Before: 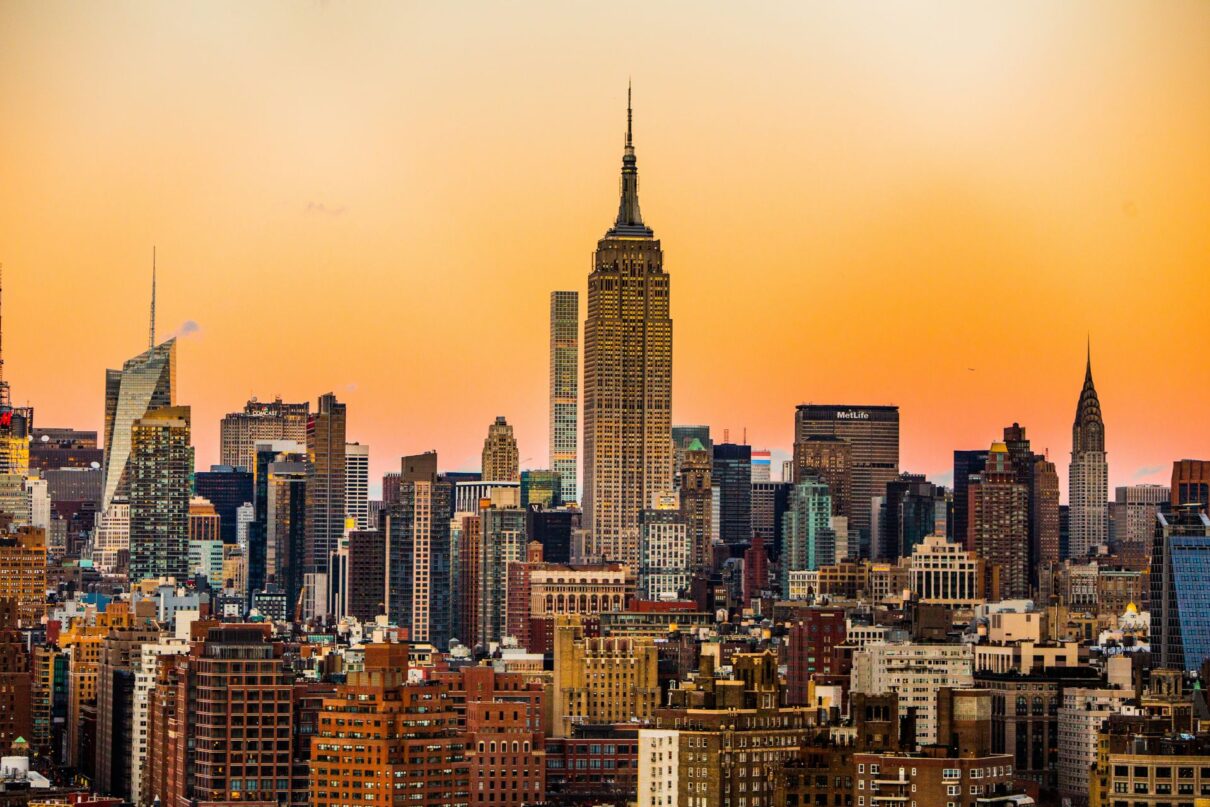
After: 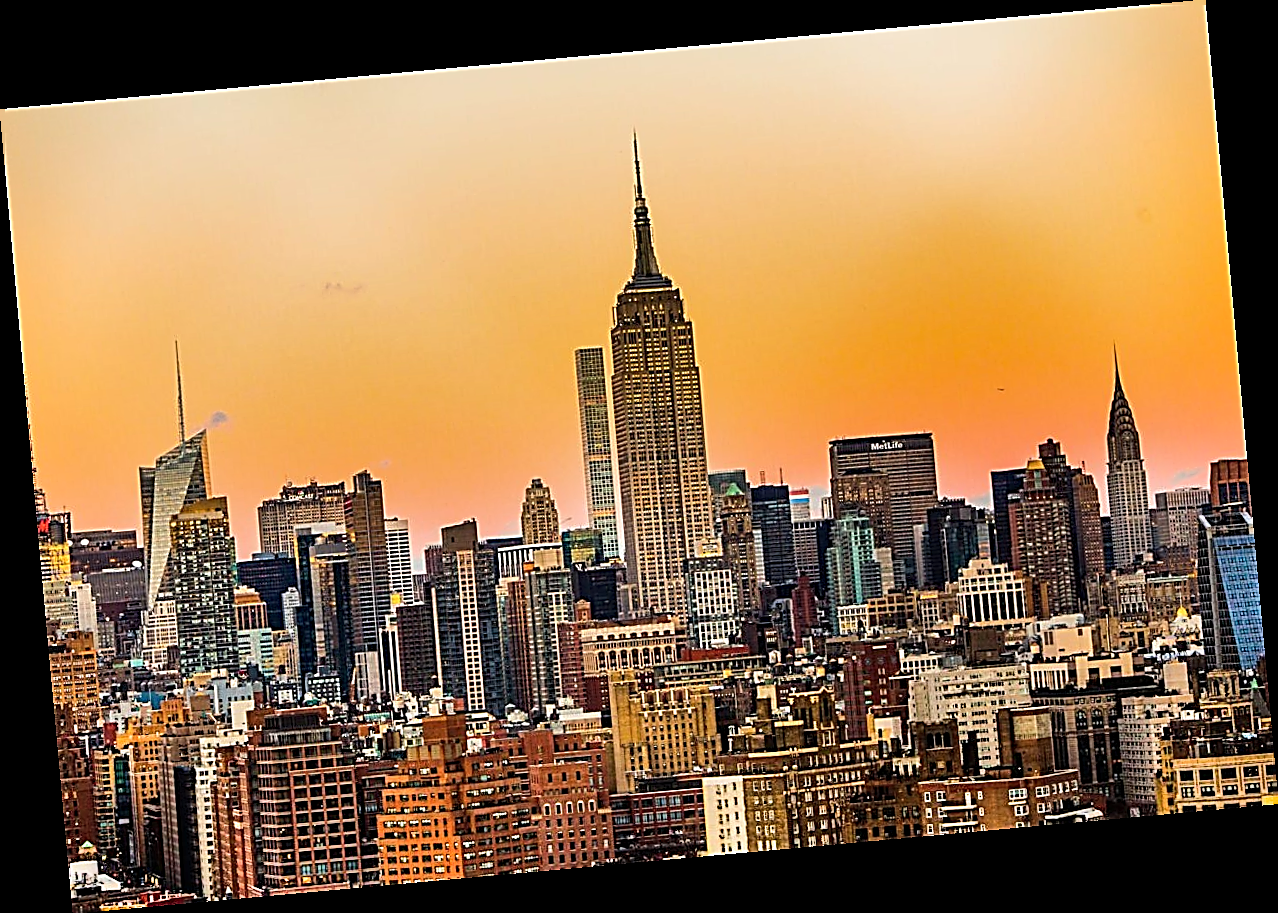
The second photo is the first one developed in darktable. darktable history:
shadows and highlights: soften with gaussian
rotate and perspective: rotation -5.2°, automatic cropping off
sharpen: amount 2
